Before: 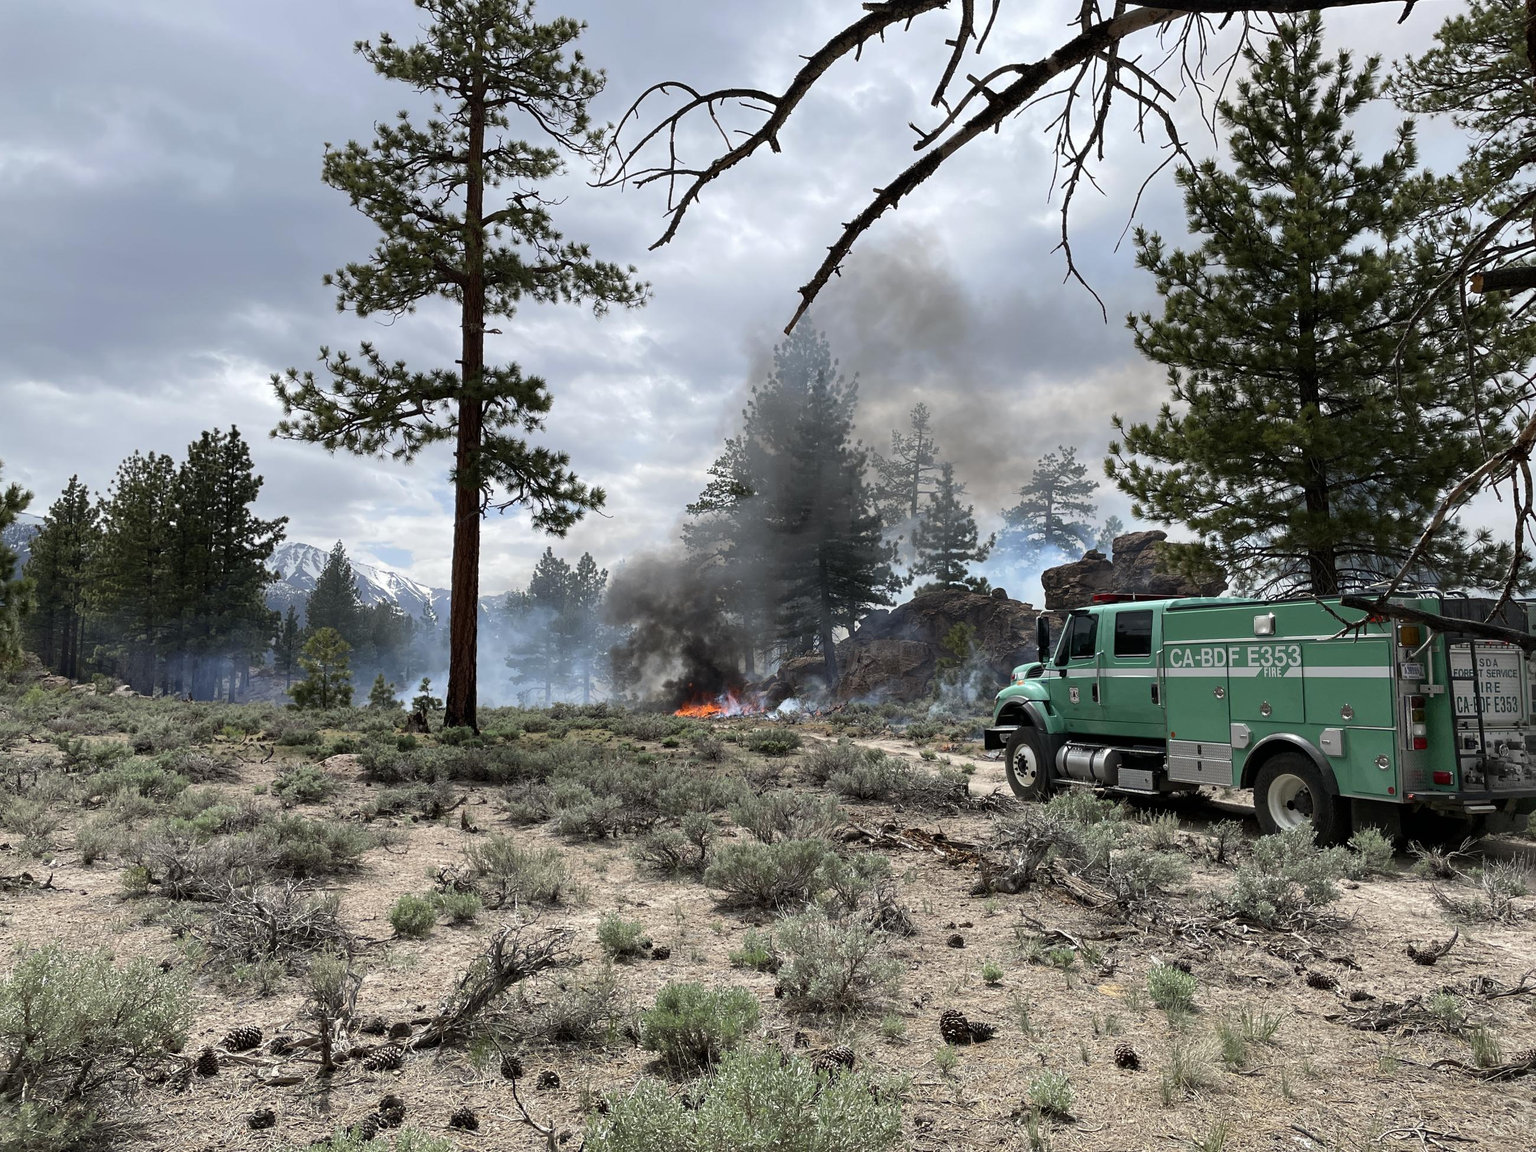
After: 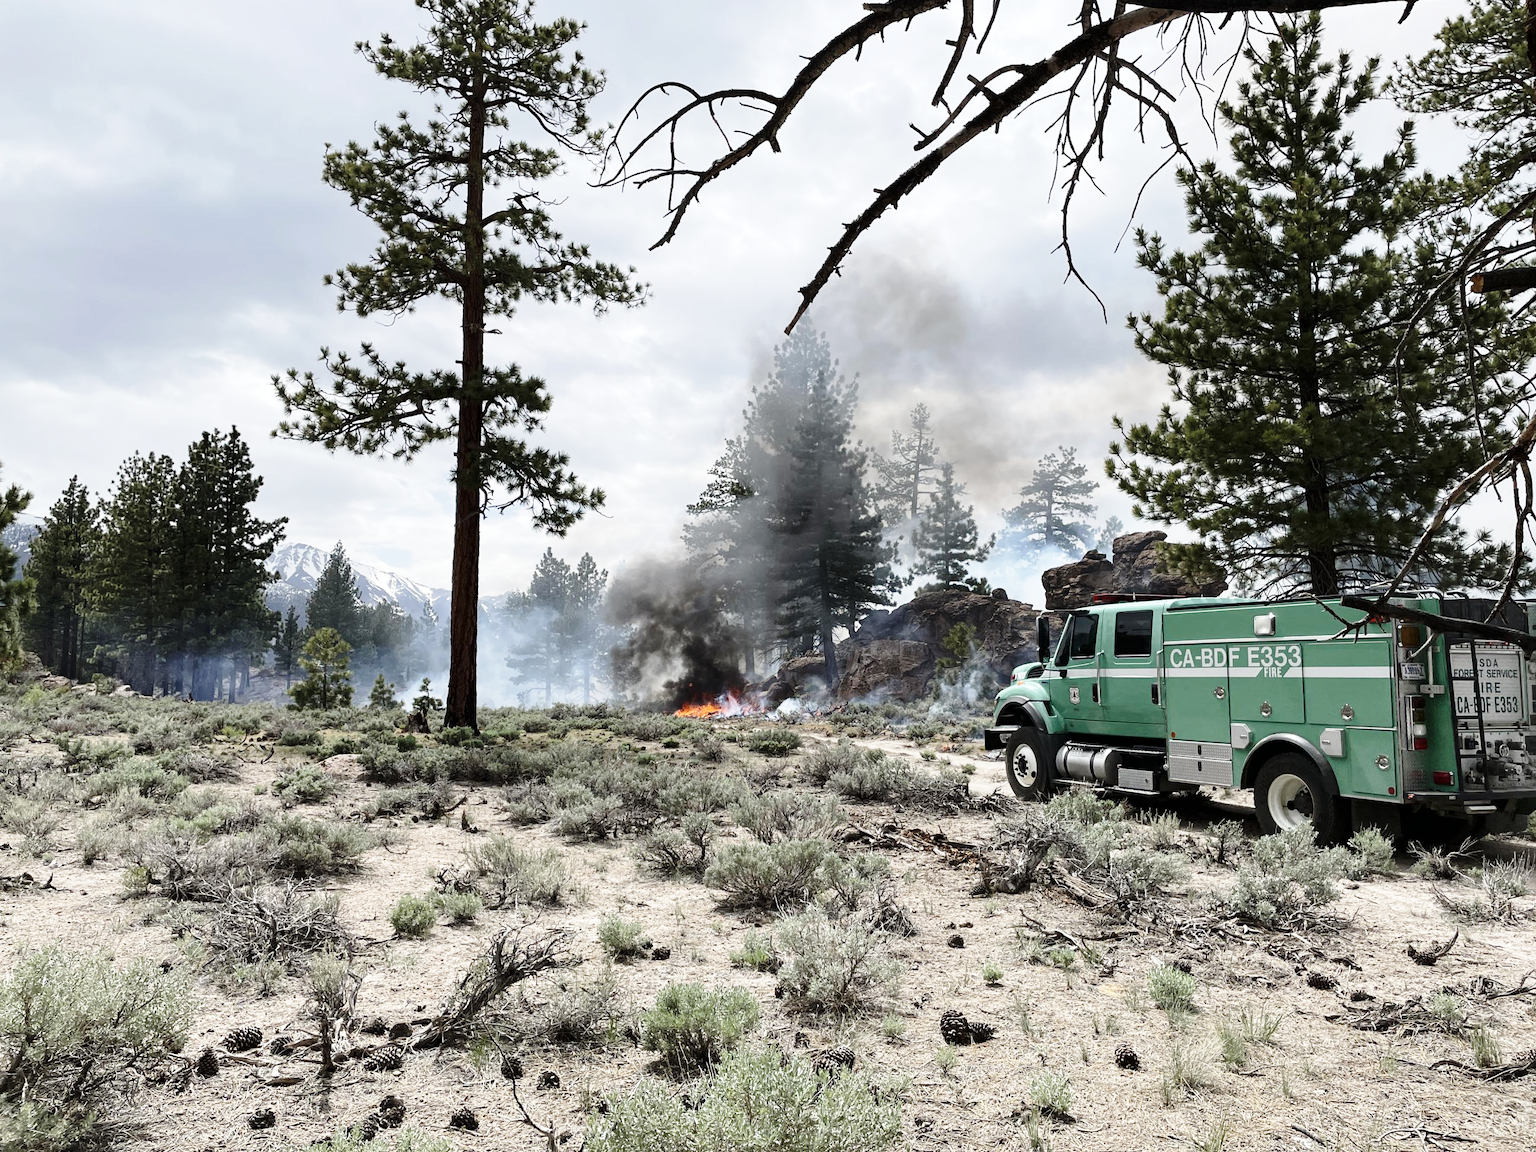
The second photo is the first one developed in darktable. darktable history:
contrast brightness saturation: contrast 0.095, saturation -0.304
base curve: curves: ch0 [(0, 0) (0.028, 0.03) (0.121, 0.232) (0.46, 0.748) (0.859, 0.968) (1, 1)], preserve colors none
color balance rgb: perceptual saturation grading › global saturation 19.834%
